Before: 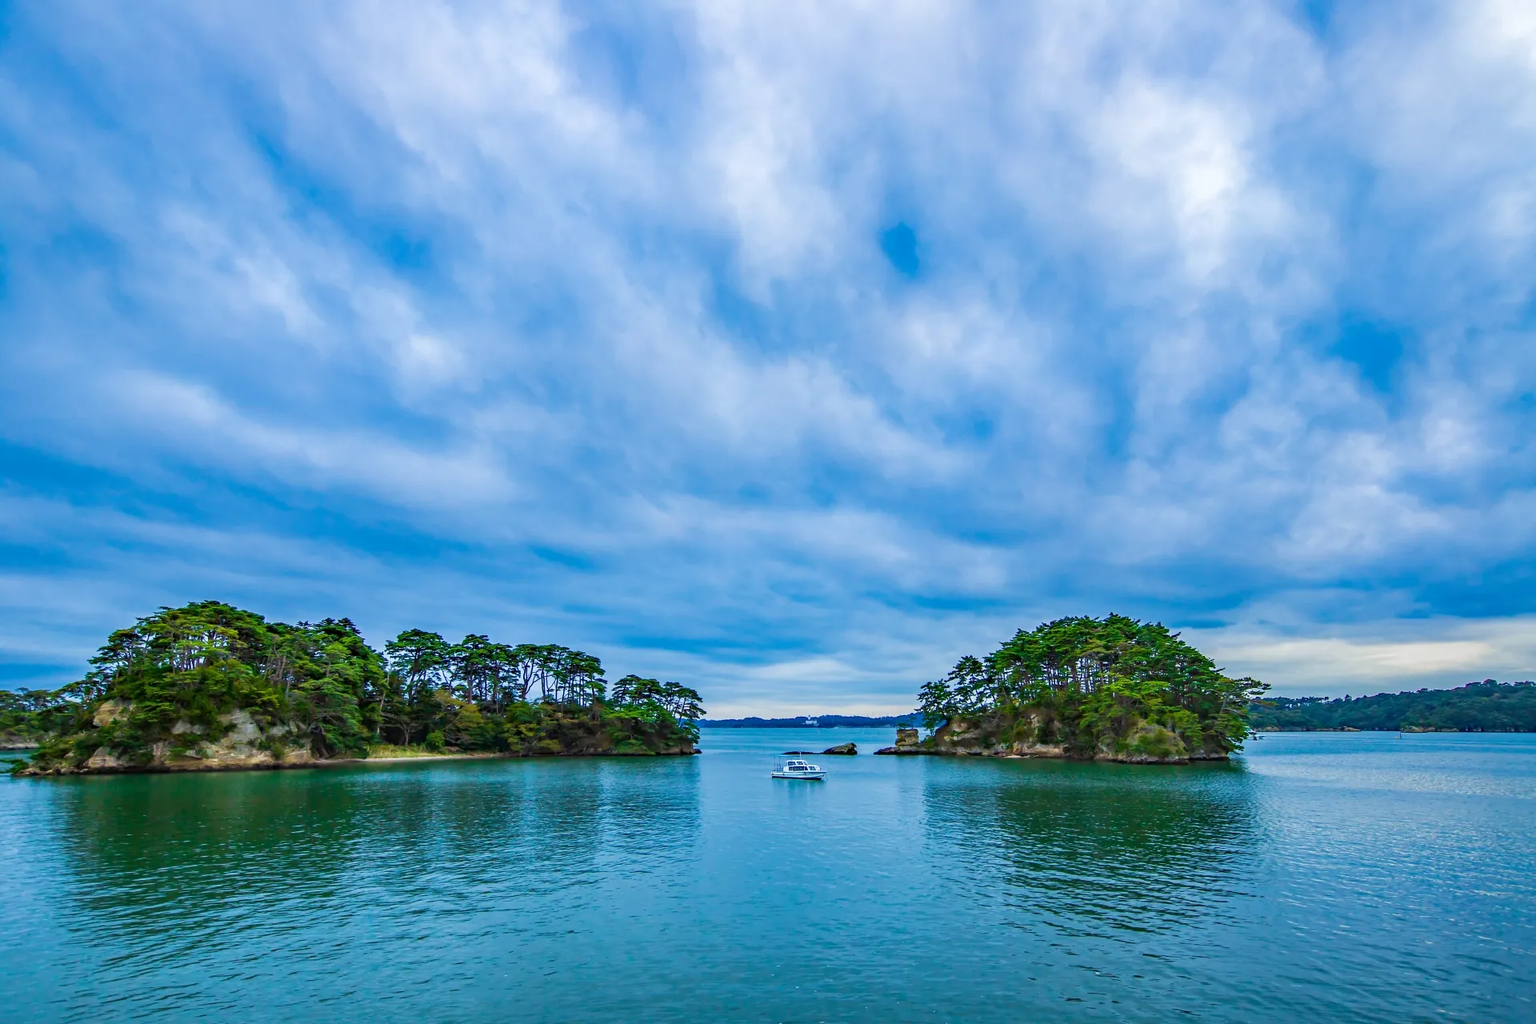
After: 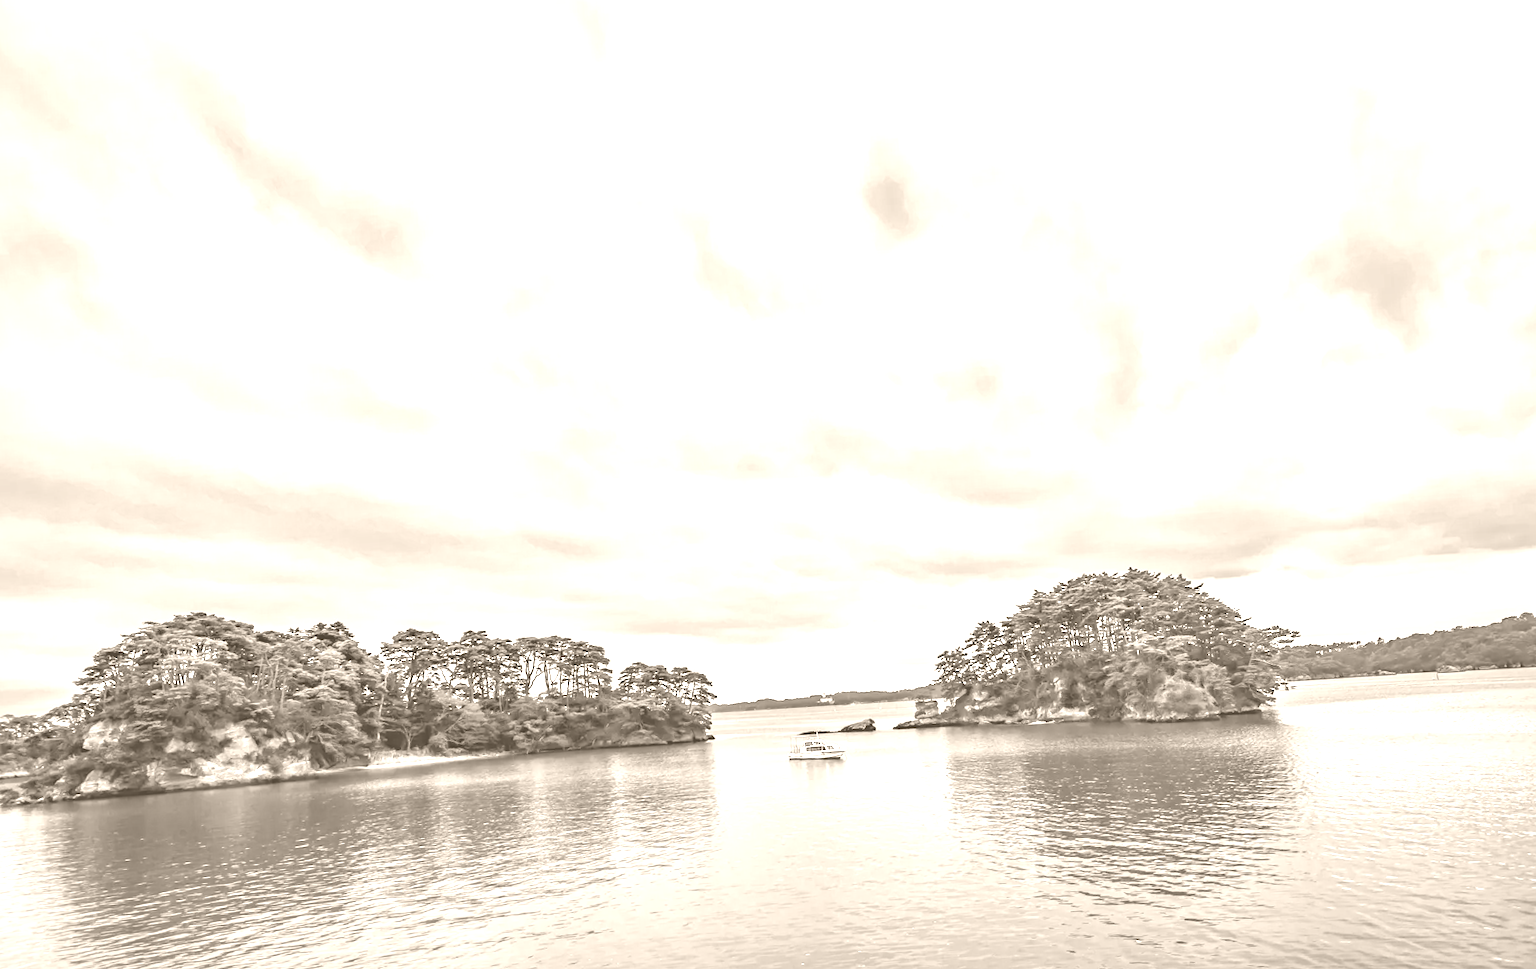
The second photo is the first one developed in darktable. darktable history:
shadows and highlights: shadows 25, highlights -25
exposure: black level correction 0, exposure 0.7 EV, compensate exposure bias true, compensate highlight preservation false
colorize: hue 34.49°, saturation 35.33%, source mix 100%, version 1
rotate and perspective: rotation -3.52°, crop left 0.036, crop right 0.964, crop top 0.081, crop bottom 0.919
